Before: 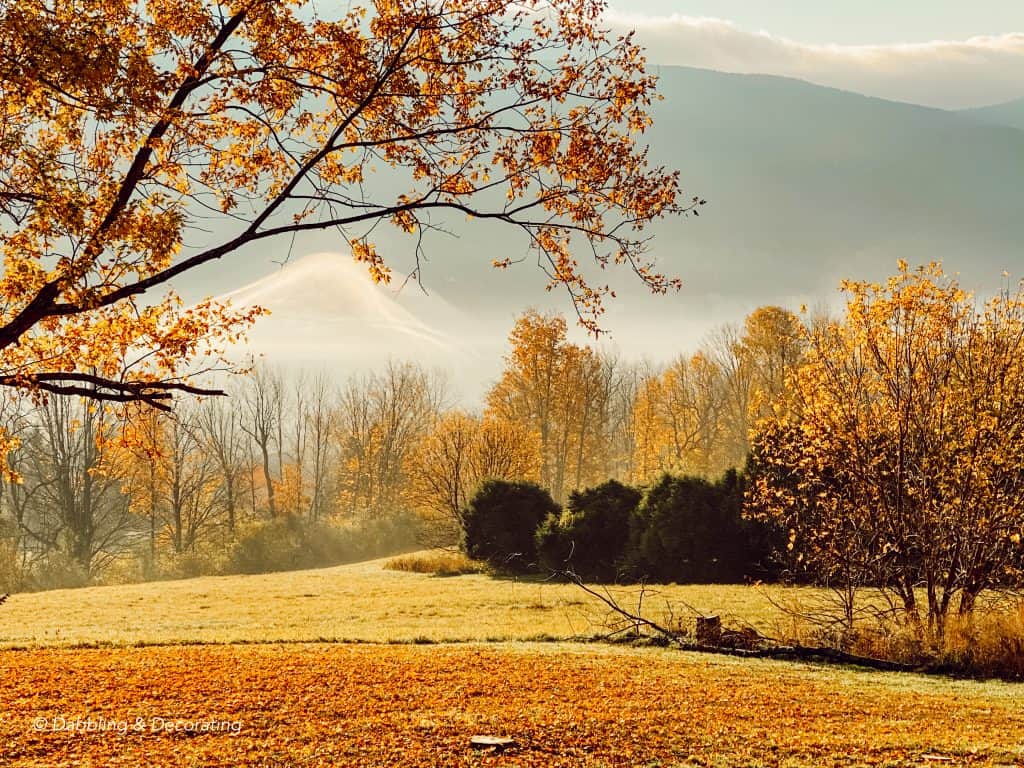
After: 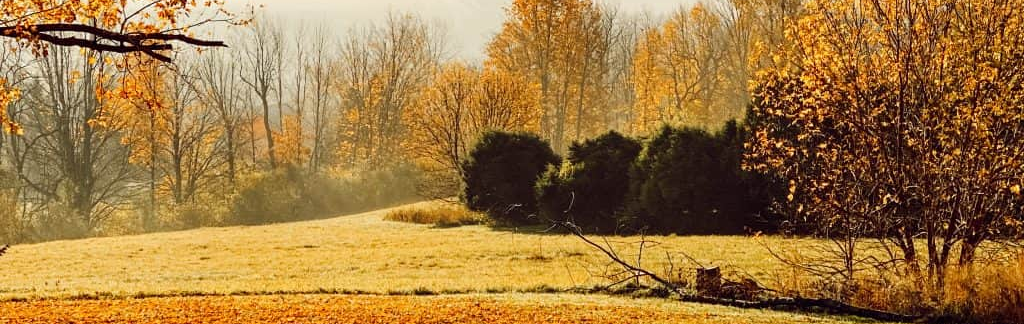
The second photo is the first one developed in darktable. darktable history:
crop: top 45.477%, bottom 12.24%
